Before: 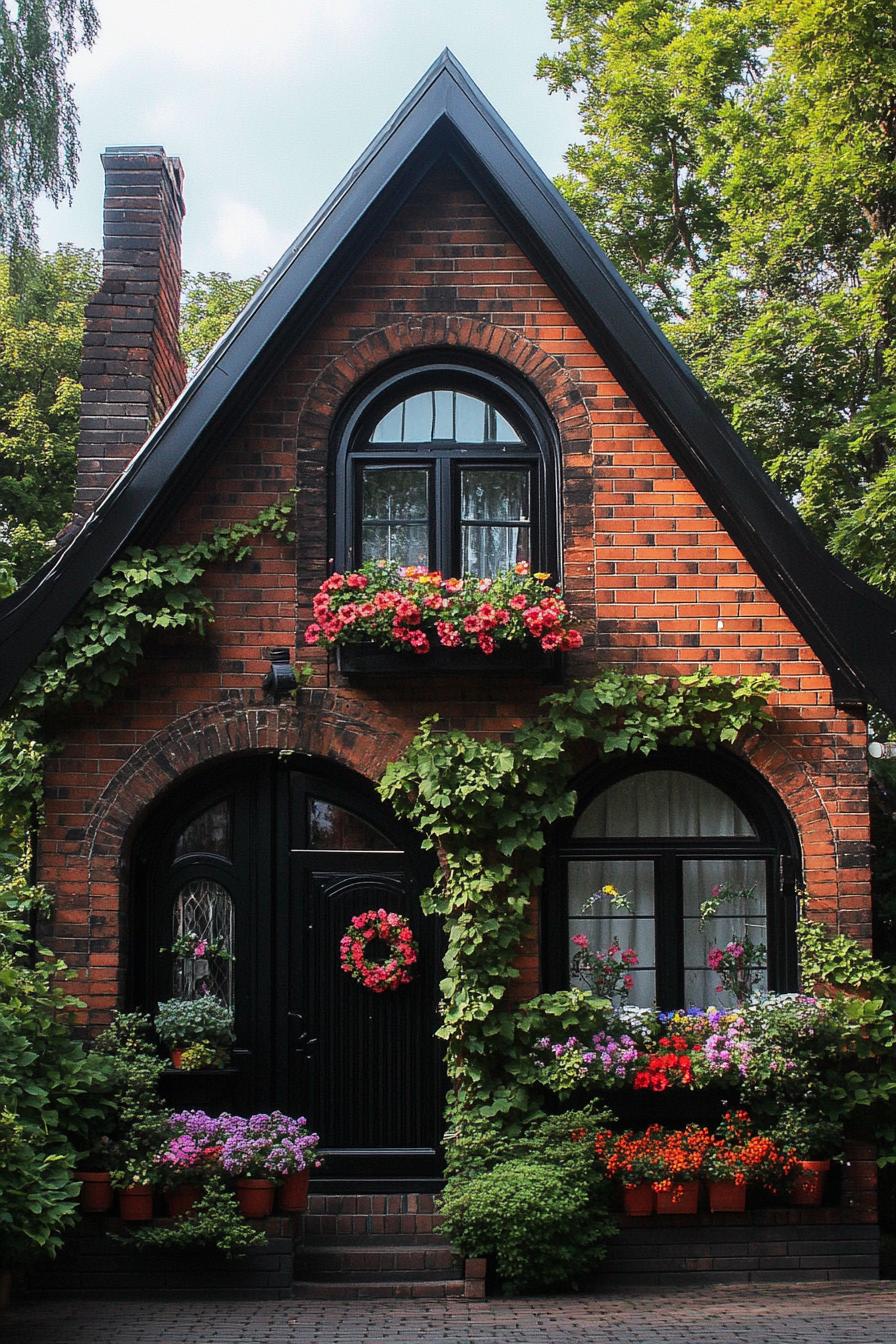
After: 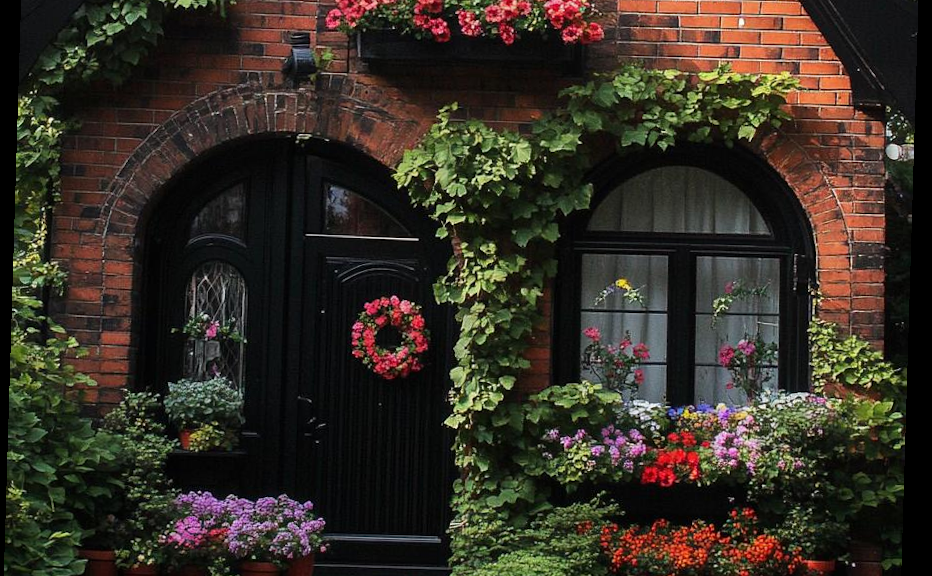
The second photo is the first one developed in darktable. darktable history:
crop: top 45.551%, bottom 12.262%
rotate and perspective: rotation 1.72°, automatic cropping off
